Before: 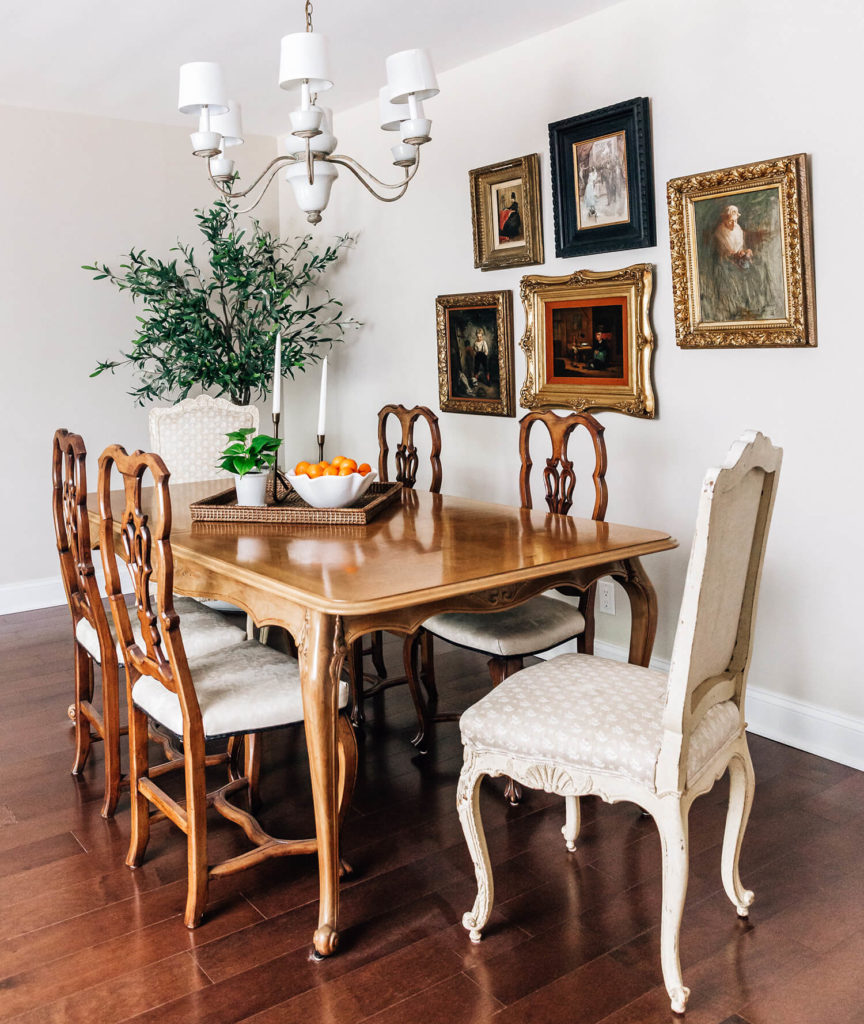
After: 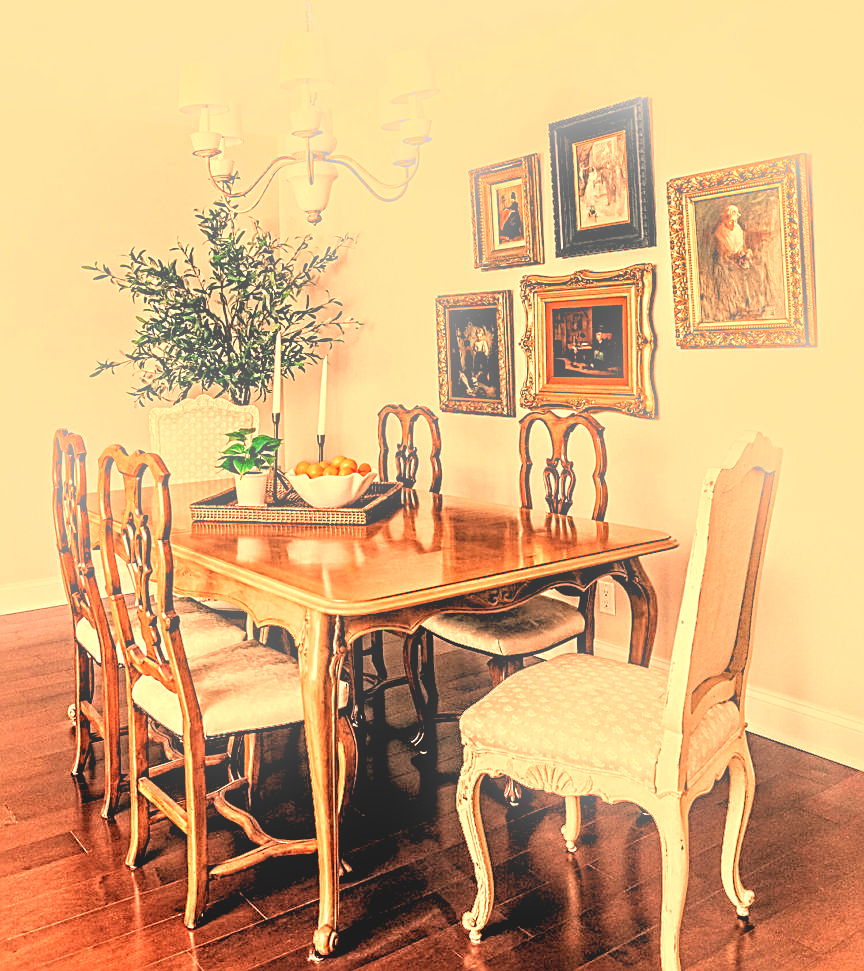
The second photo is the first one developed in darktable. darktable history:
contrast equalizer: octaves 7, y [[0.5, 0.542, 0.583, 0.625, 0.667, 0.708], [0.5 ×6], [0.5 ×6], [0 ×6], [0 ×6]]
sharpen: on, module defaults
rgb levels: levels [[0.01, 0.419, 0.839], [0, 0.5, 1], [0, 0.5, 1]]
contrast brightness saturation: contrast -0.1, saturation -0.1
crop and rotate: top 0%, bottom 5.097%
white balance: red 1.467, blue 0.684
tone equalizer: on, module defaults
bloom: size 13.65%, threshold 98.39%, strength 4.82%
